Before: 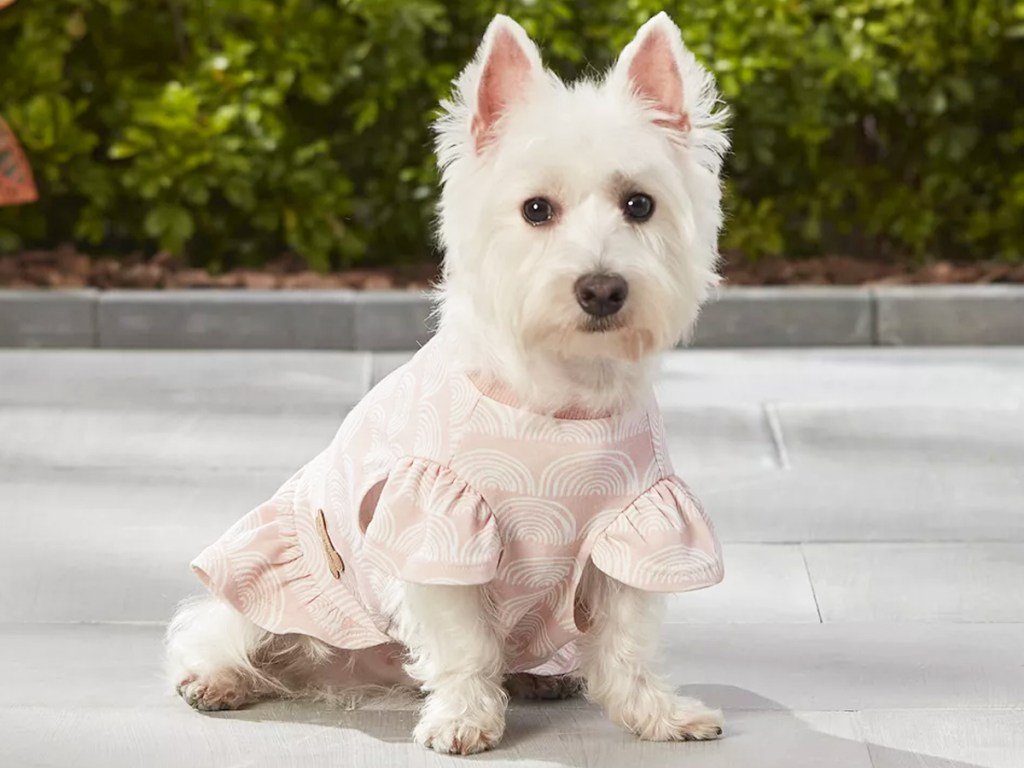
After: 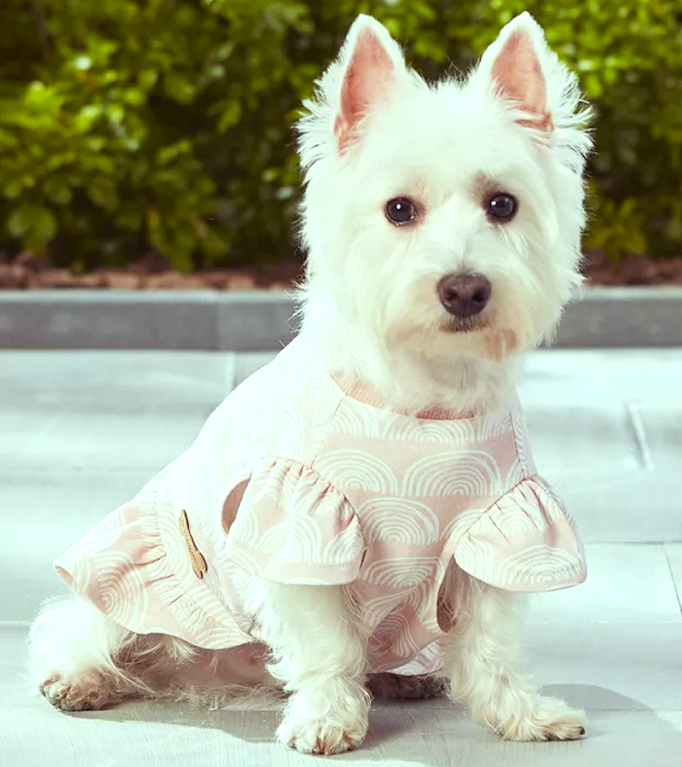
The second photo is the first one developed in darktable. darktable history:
color balance rgb: shadows lift › luminance 0.49%, shadows lift › chroma 6.83%, shadows lift › hue 300.29°, power › hue 208.98°, highlights gain › luminance 20.24%, highlights gain › chroma 2.73%, highlights gain › hue 173.85°, perceptual saturation grading › global saturation 18.05%
crop and rotate: left 13.409%, right 19.924%
